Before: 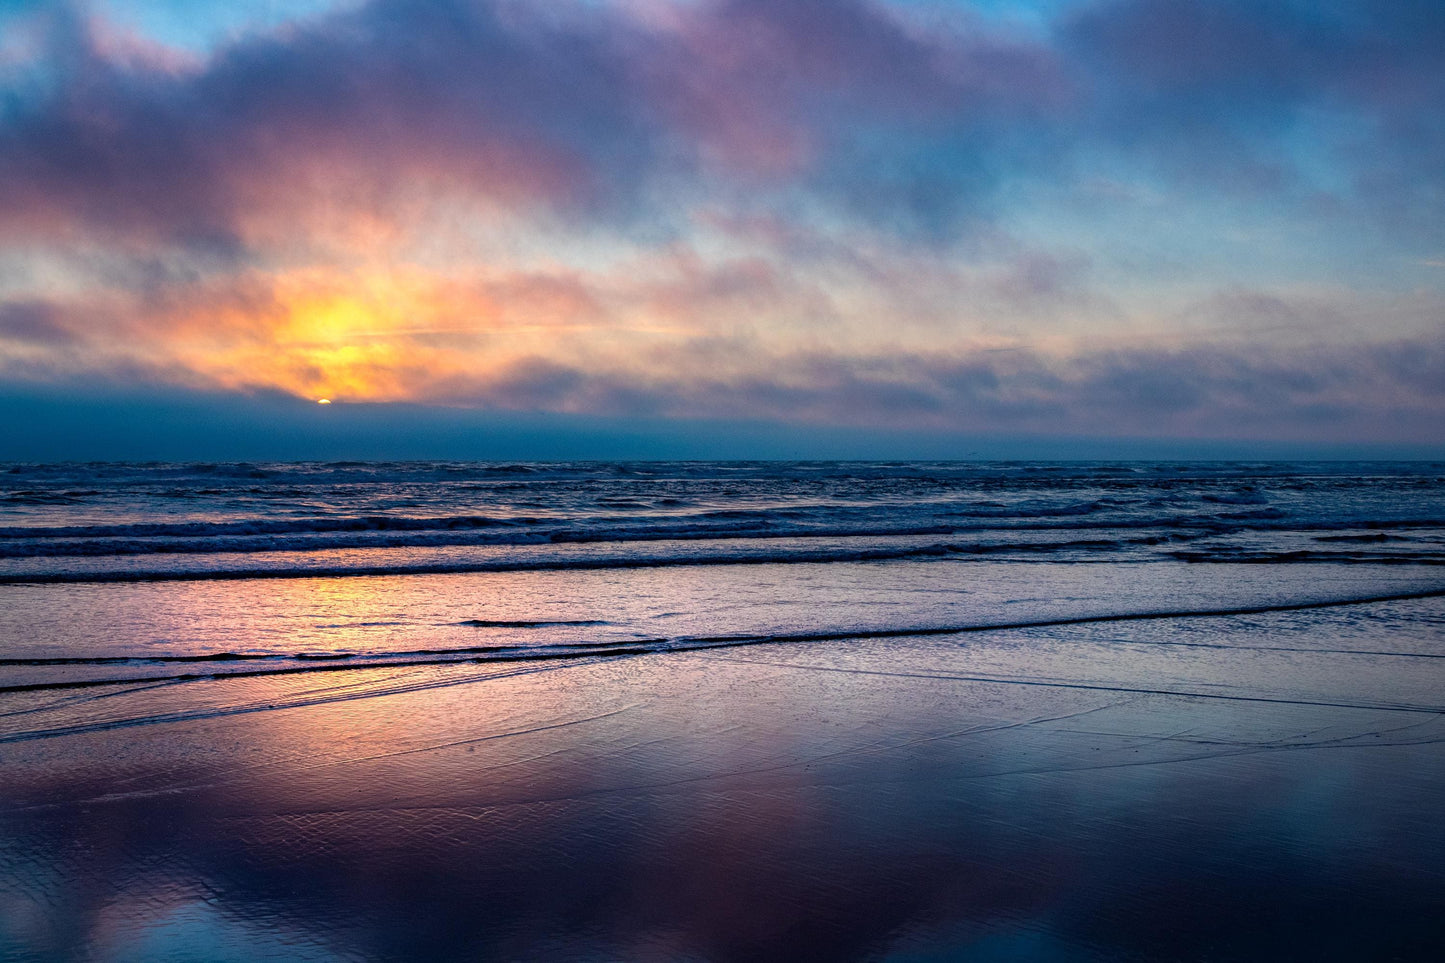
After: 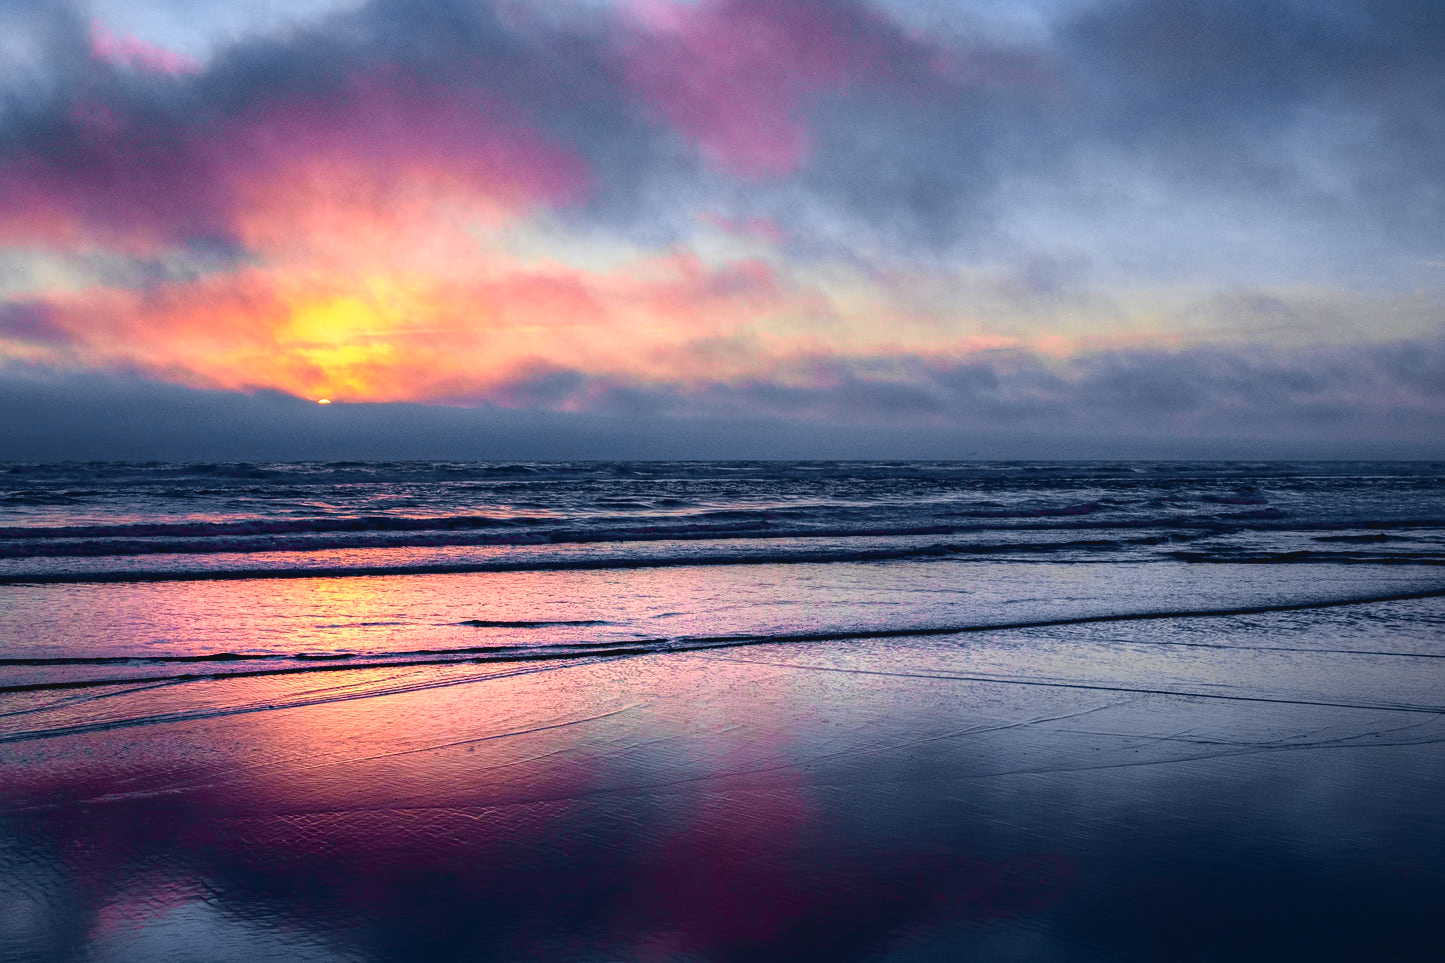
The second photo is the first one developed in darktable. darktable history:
tone curve: curves: ch0 [(0, 0.036) (0.119, 0.115) (0.466, 0.498) (0.715, 0.767) (0.817, 0.865) (1, 0.998)]; ch1 [(0, 0) (0.377, 0.424) (0.442, 0.491) (0.487, 0.498) (0.514, 0.512) (0.536, 0.577) (0.66, 0.724) (1, 1)]; ch2 [(0, 0) (0.38, 0.405) (0.463, 0.443) (0.492, 0.486) (0.526, 0.541) (0.578, 0.598) (1, 1)], color space Lab, independent channels, preserve colors none
